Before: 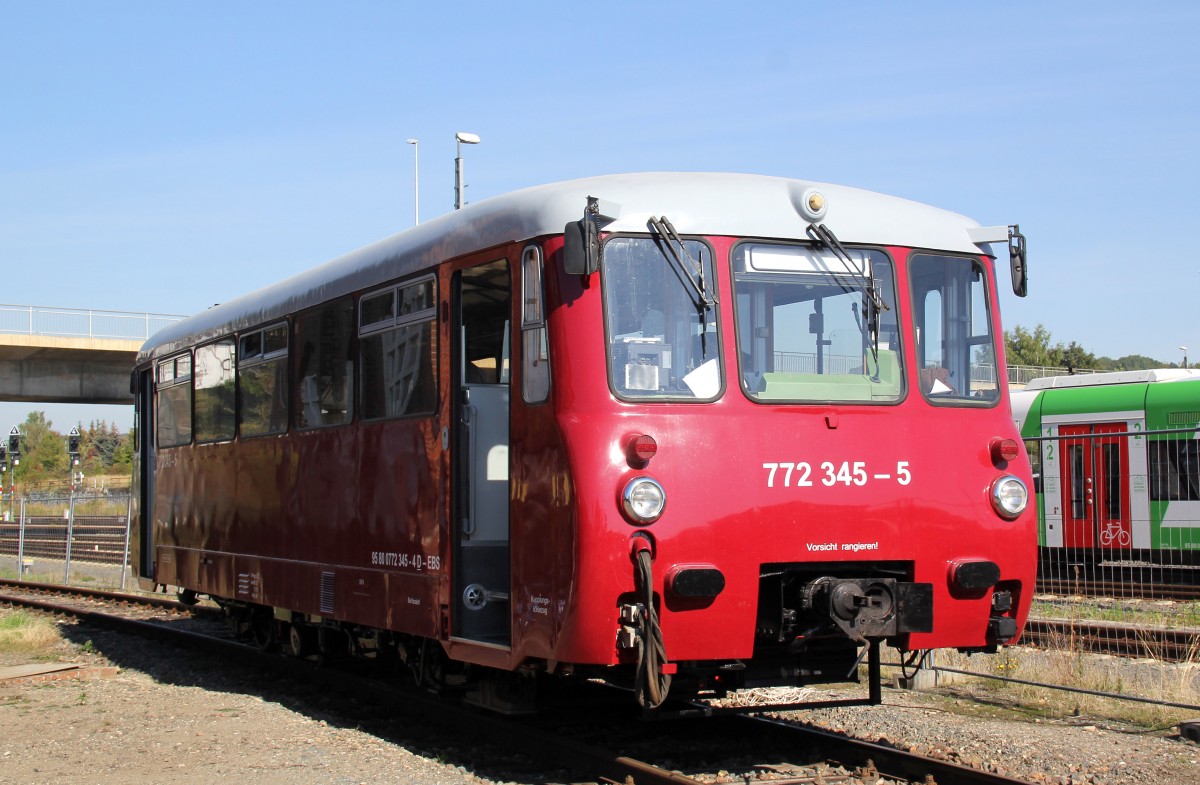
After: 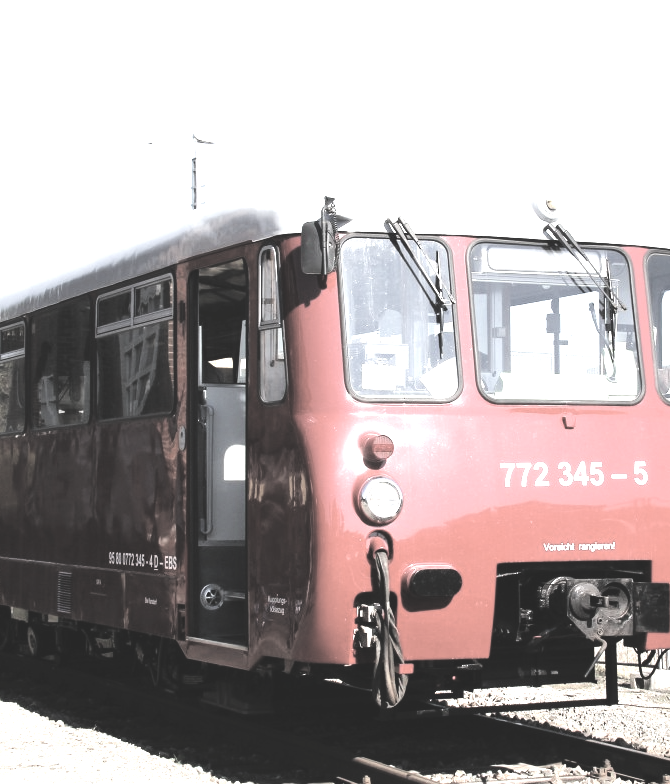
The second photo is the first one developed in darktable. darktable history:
crop: left 21.976%, right 22.12%, bottom 0.009%
color correction: highlights b* 0.058, saturation 0.312
exposure: black level correction -0.04, exposure 0.063 EV, compensate exposure bias true, compensate highlight preservation false
filmic rgb: black relative exposure -5.02 EV, white relative exposure 4 EV, hardness 2.89, contrast 1.297, highlights saturation mix -29.98%
levels: levels [0, 0.352, 0.703]
